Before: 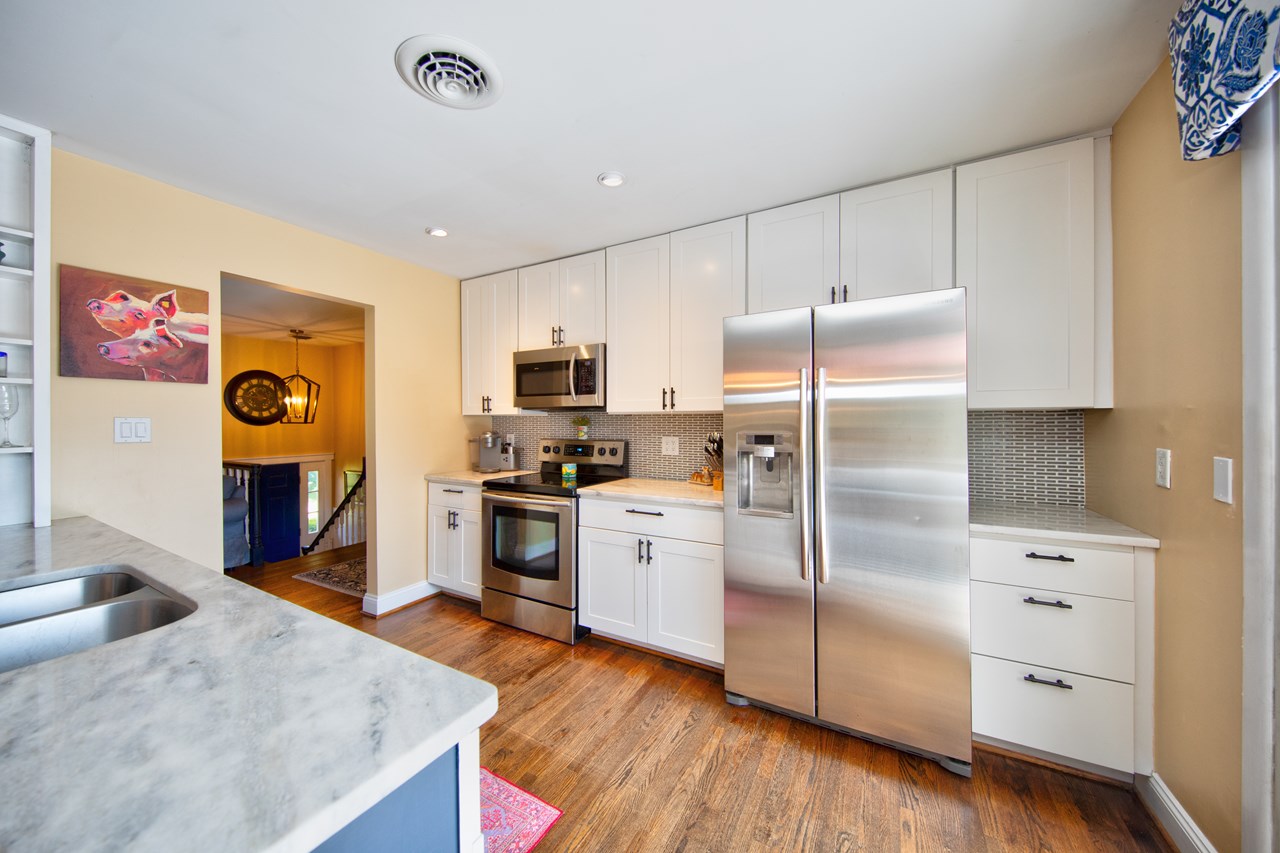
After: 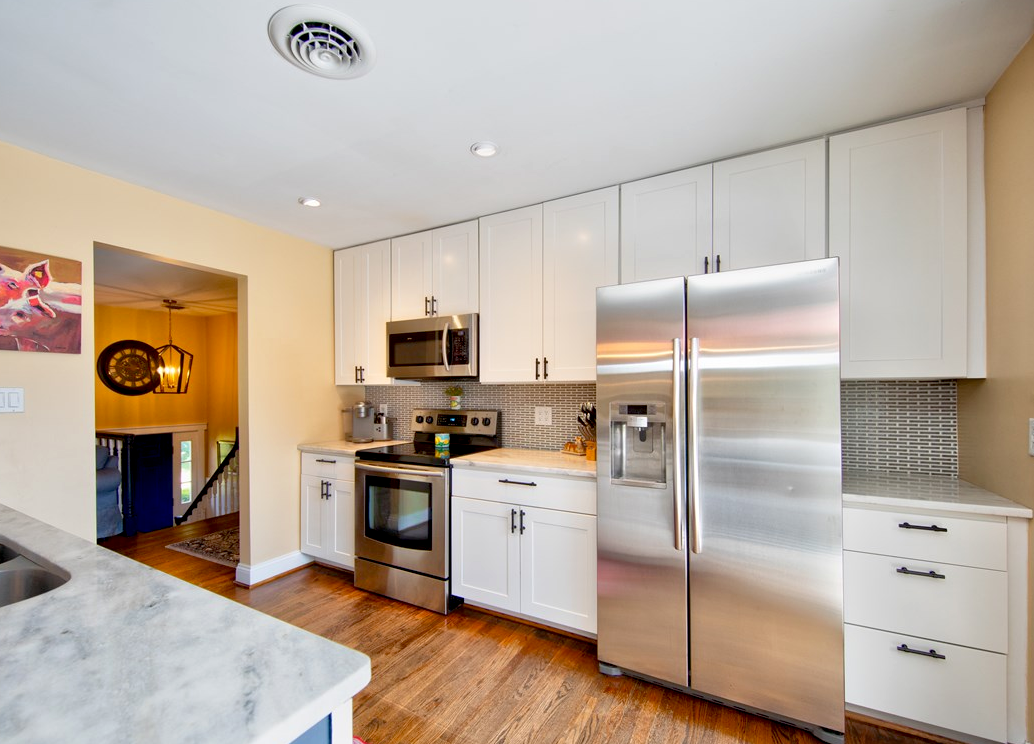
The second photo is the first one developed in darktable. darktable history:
crop: left 9.978%, top 3.558%, right 9.228%, bottom 9.105%
exposure: black level correction 0.01, exposure 0.017 EV, compensate highlight preservation false
